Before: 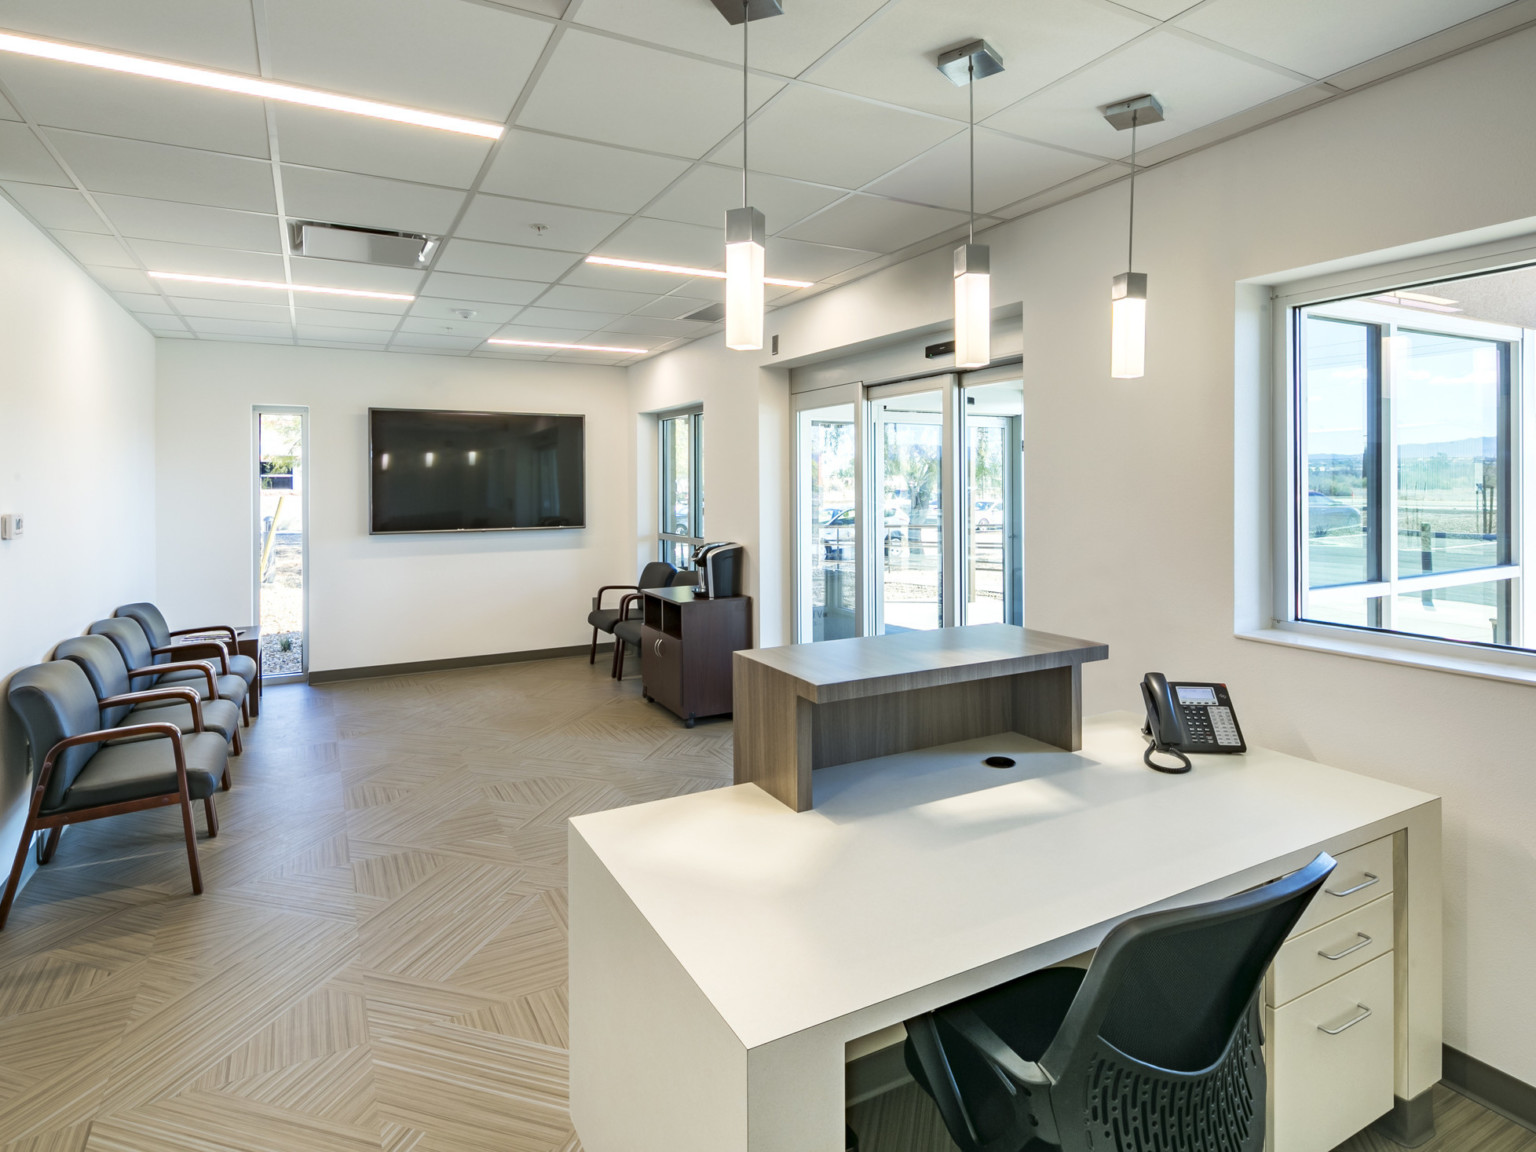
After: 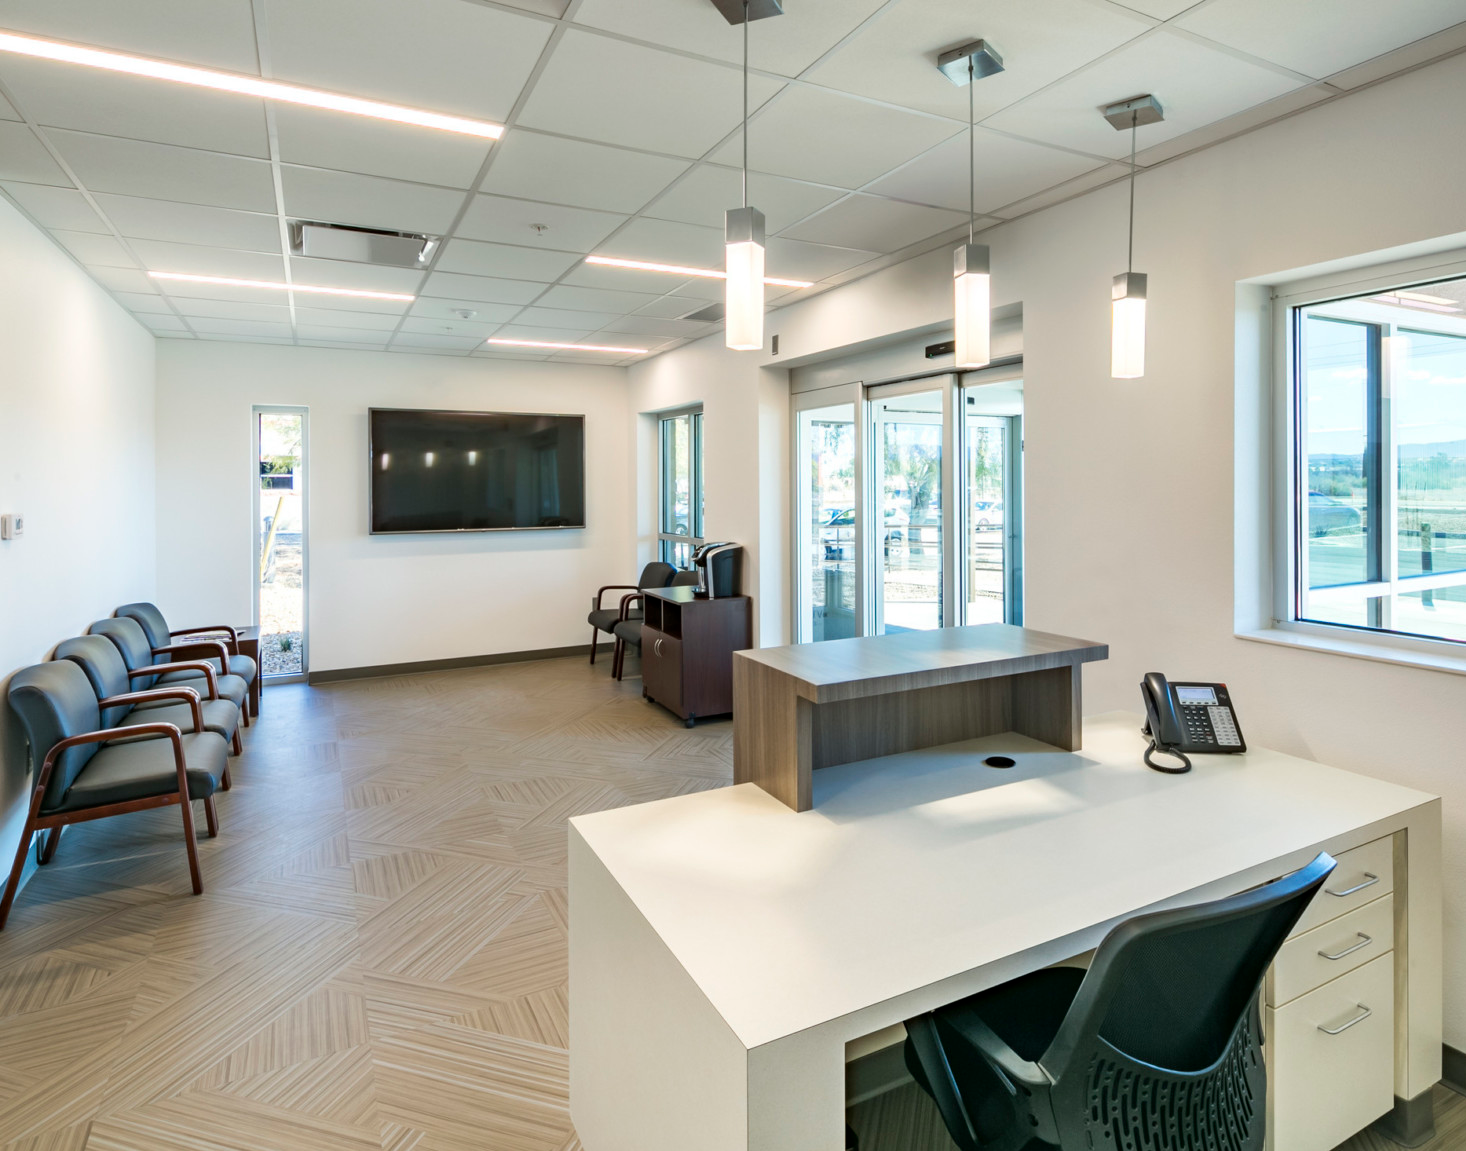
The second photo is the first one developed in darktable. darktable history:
crop: right 4.544%, bottom 0.026%
